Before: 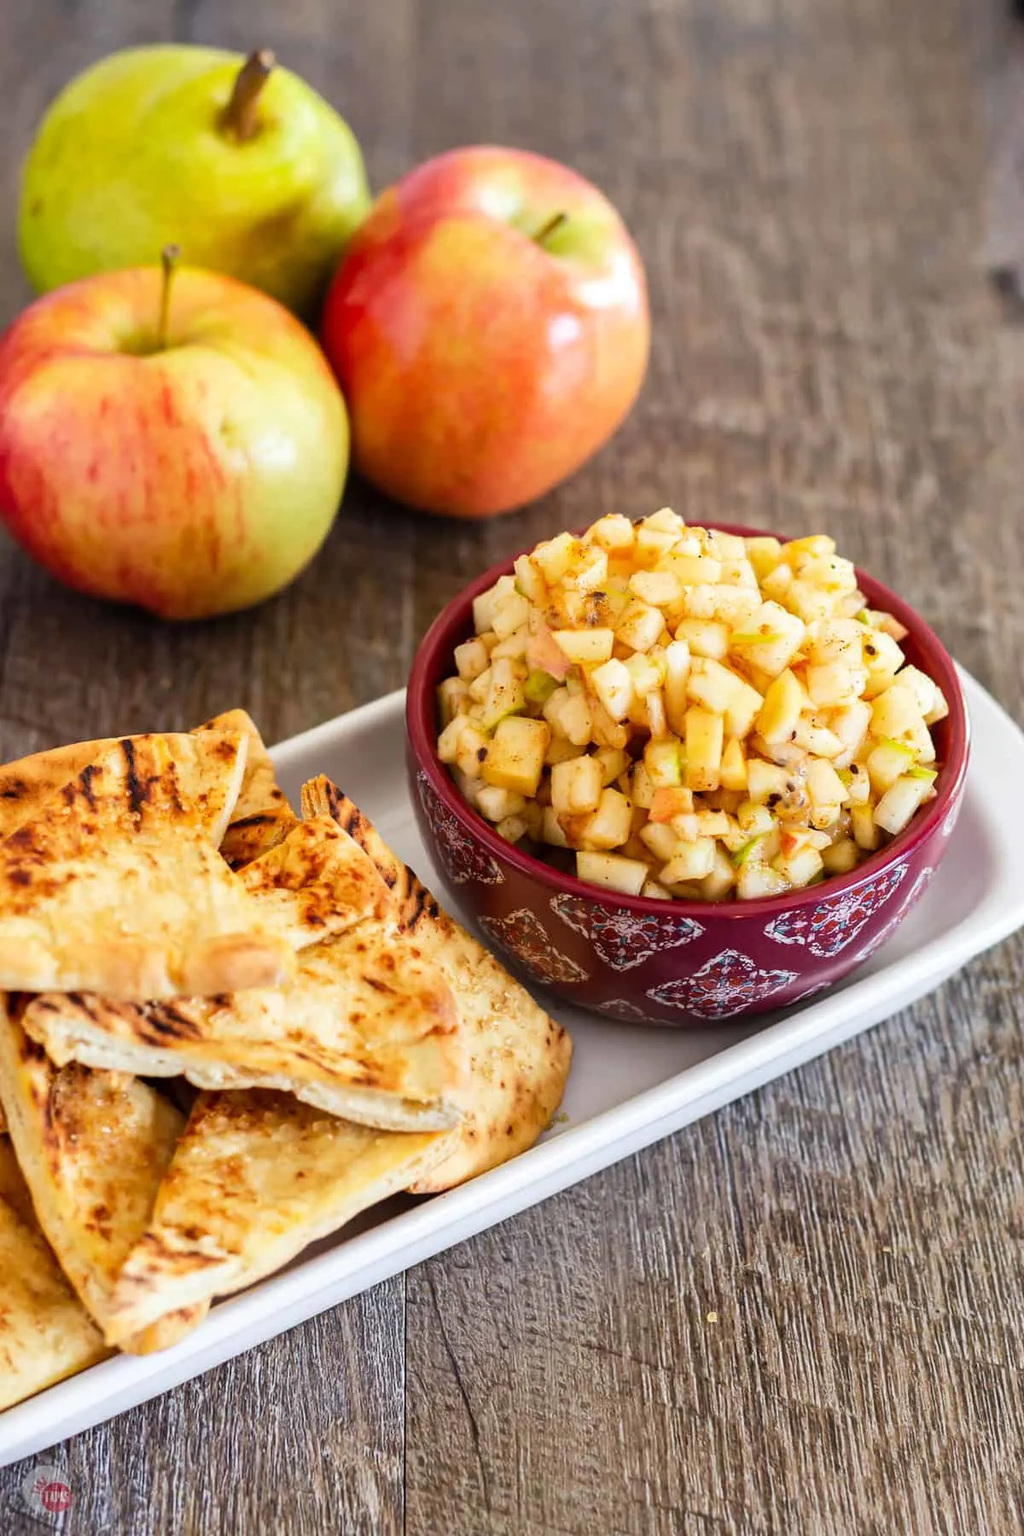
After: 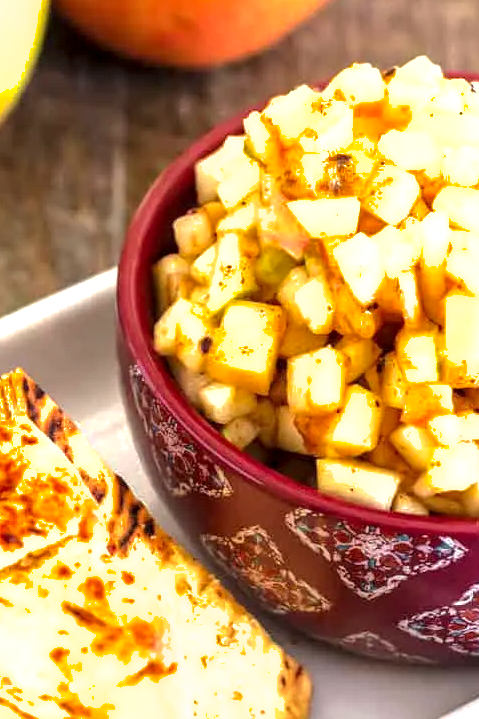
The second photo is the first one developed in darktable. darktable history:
local contrast: shadows 94%
crop: left 30%, top 30%, right 30%, bottom 30%
shadows and highlights: shadows 30
exposure: black level correction 0, exposure 1 EV, compensate exposure bias true, compensate highlight preservation false
color zones: curves: ch0 [(0, 0.5) (0.143, 0.5) (0.286, 0.5) (0.429, 0.5) (0.62, 0.489) (0.714, 0.445) (0.844, 0.496) (1, 0.5)]; ch1 [(0, 0.5) (0.143, 0.5) (0.286, 0.5) (0.429, 0.5) (0.571, 0.5) (0.714, 0.523) (0.857, 0.5) (1, 0.5)]
